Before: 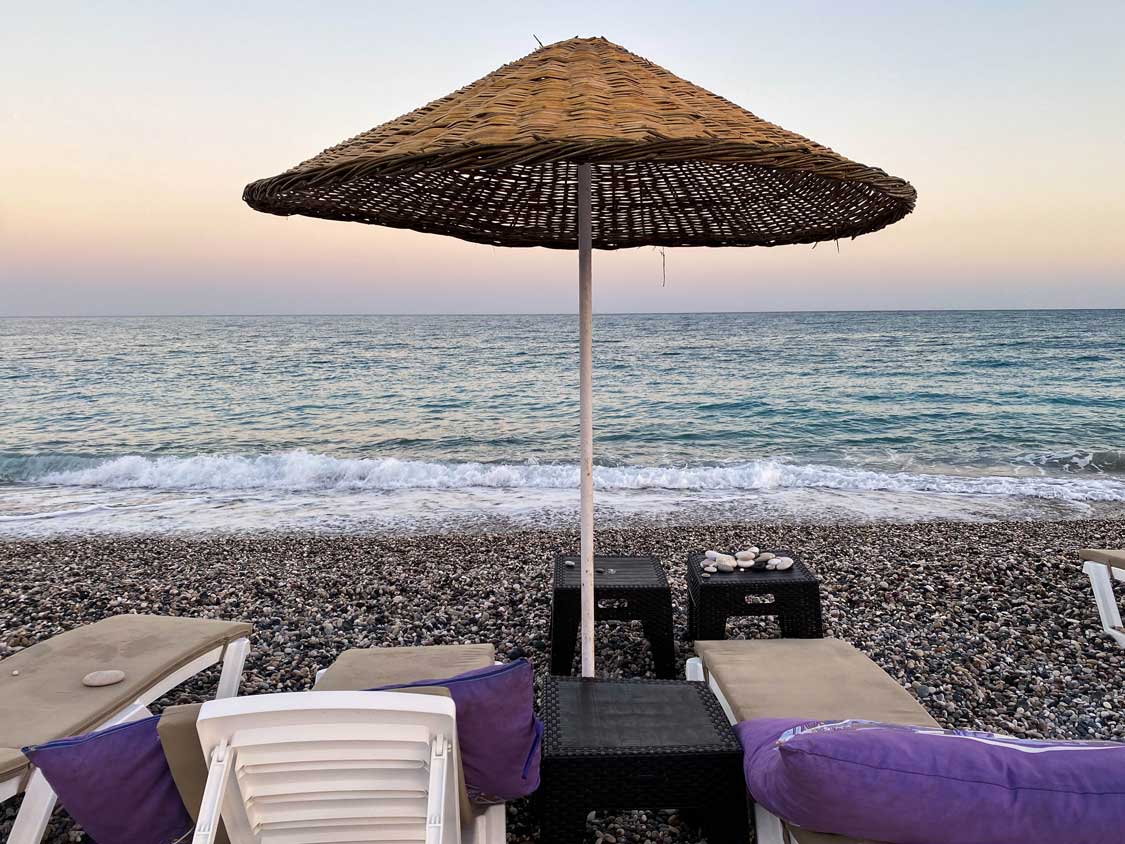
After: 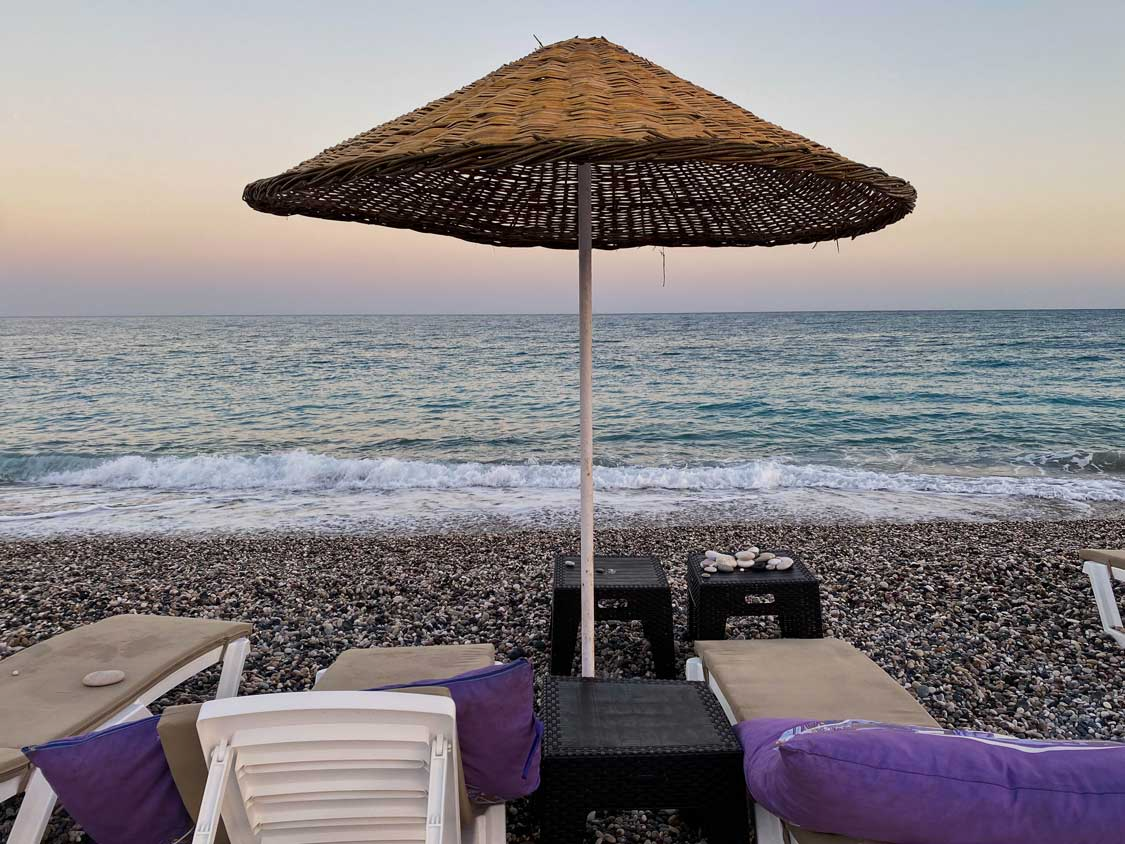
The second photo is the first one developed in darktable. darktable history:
shadows and highlights: radius 122.09, shadows 22.04, white point adjustment -9.61, highlights -12.58, soften with gaussian
